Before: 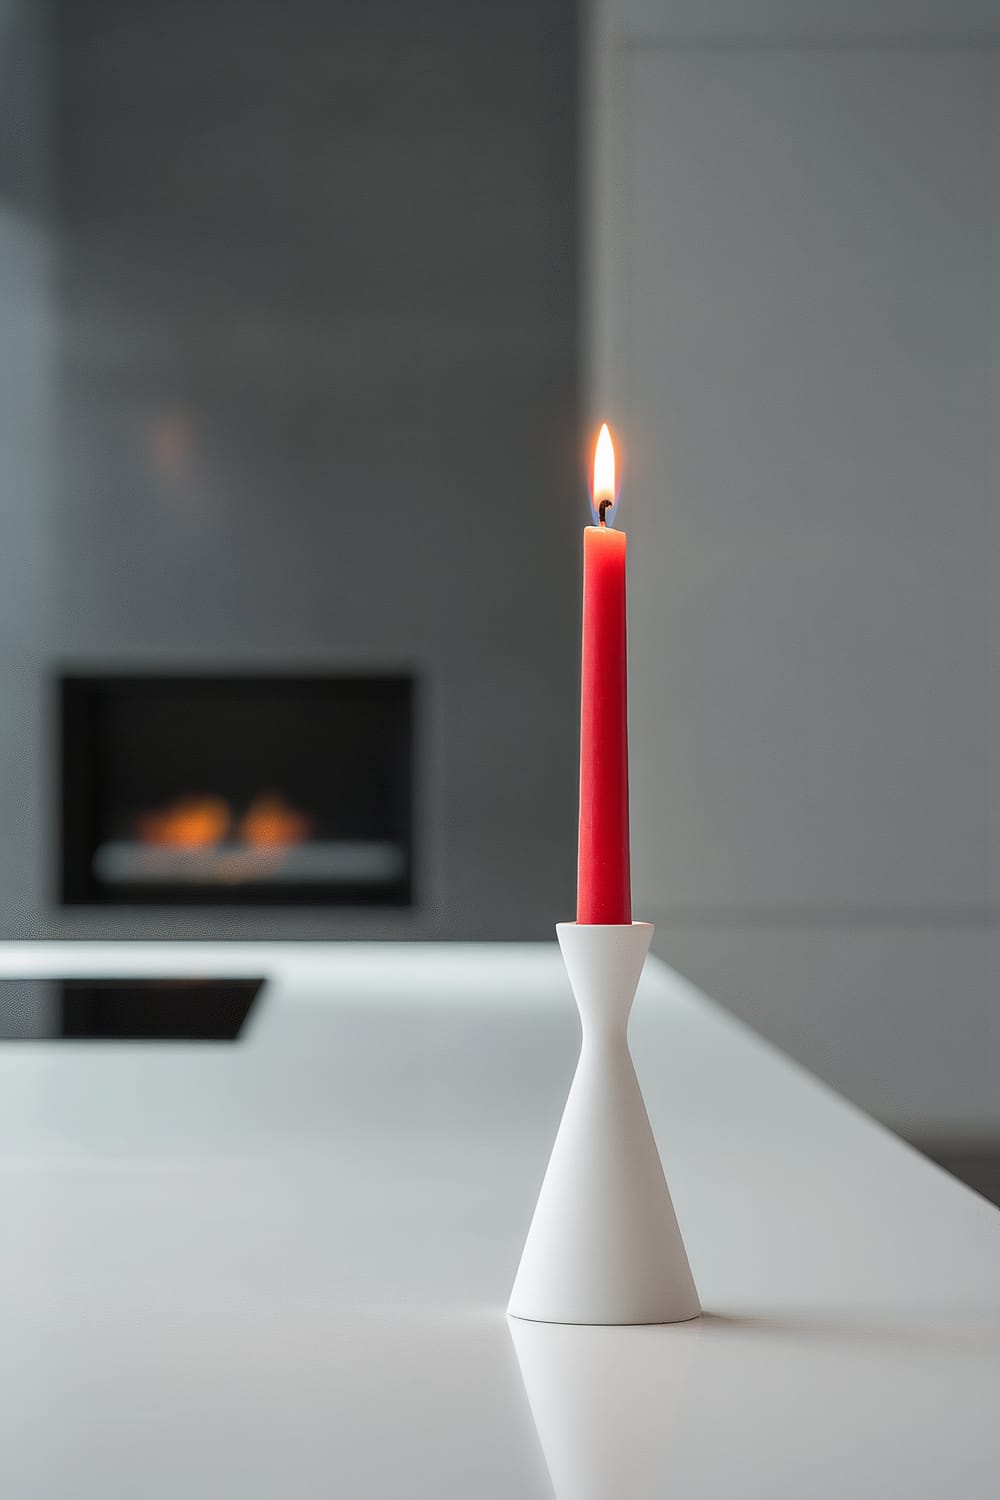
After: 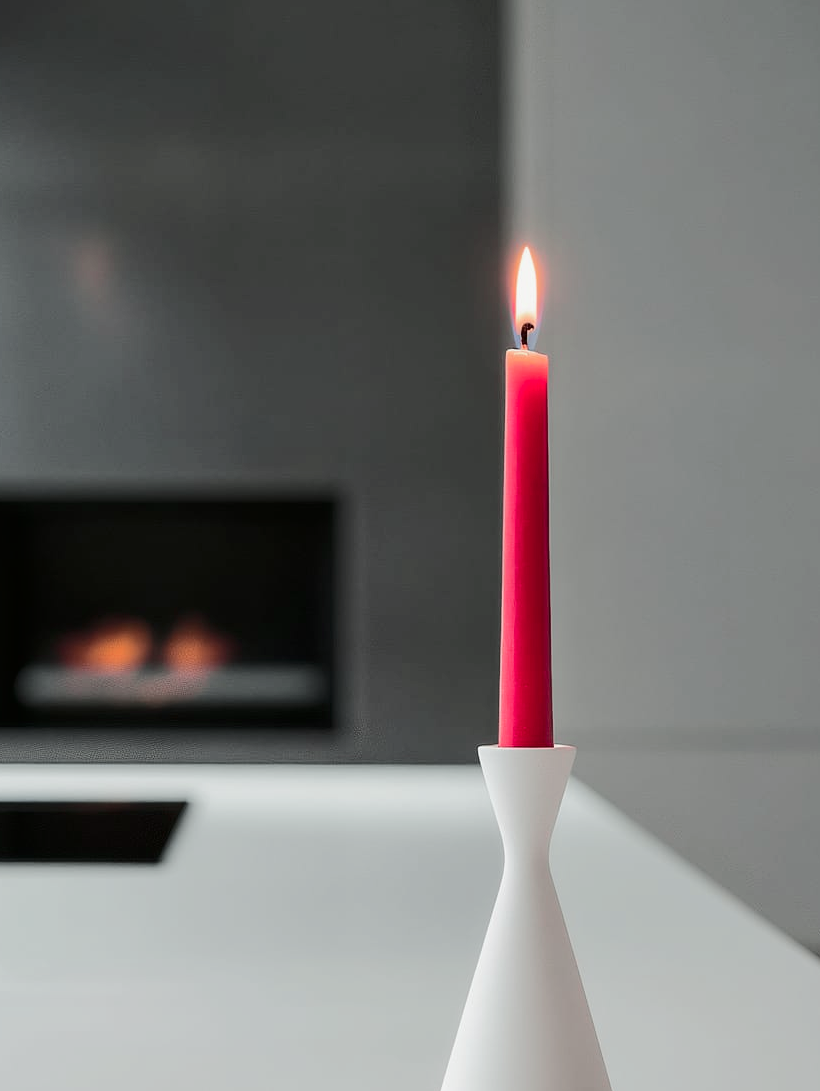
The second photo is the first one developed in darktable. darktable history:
crop: left 7.856%, top 11.836%, right 10.12%, bottom 15.387%
tone curve: curves: ch0 [(0, 0) (0.058, 0.022) (0.265, 0.208) (0.41, 0.417) (0.485, 0.524) (0.638, 0.673) (0.845, 0.828) (0.994, 0.964)]; ch1 [(0, 0) (0.136, 0.146) (0.317, 0.34) (0.382, 0.408) (0.469, 0.482) (0.498, 0.497) (0.557, 0.573) (0.644, 0.643) (0.725, 0.765) (1, 1)]; ch2 [(0, 0) (0.352, 0.403) (0.45, 0.469) (0.502, 0.504) (0.54, 0.524) (0.592, 0.566) (0.638, 0.599) (1, 1)], color space Lab, independent channels, preserve colors none
